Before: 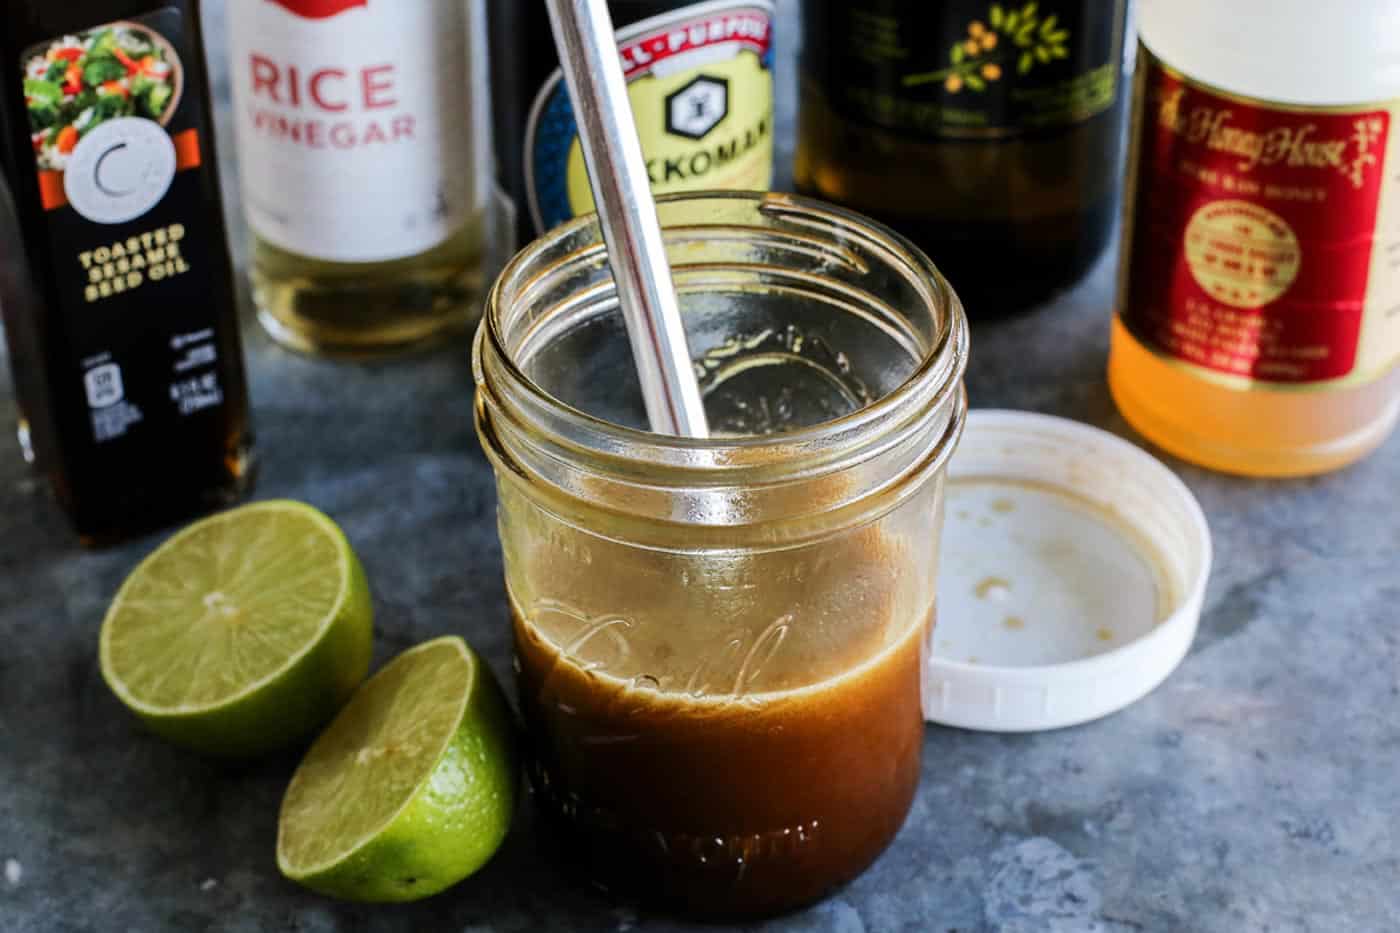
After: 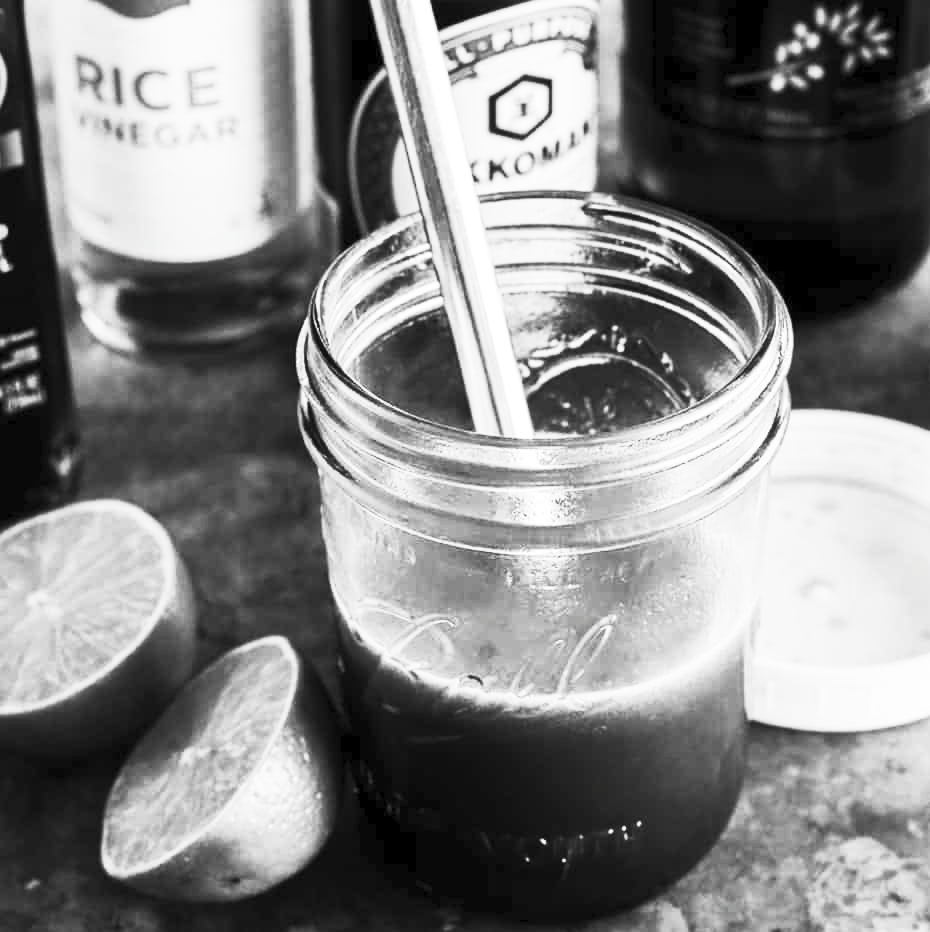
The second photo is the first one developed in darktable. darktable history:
crop and rotate: left 12.628%, right 20.914%
contrast brightness saturation: contrast 0.543, brightness 0.478, saturation -1
